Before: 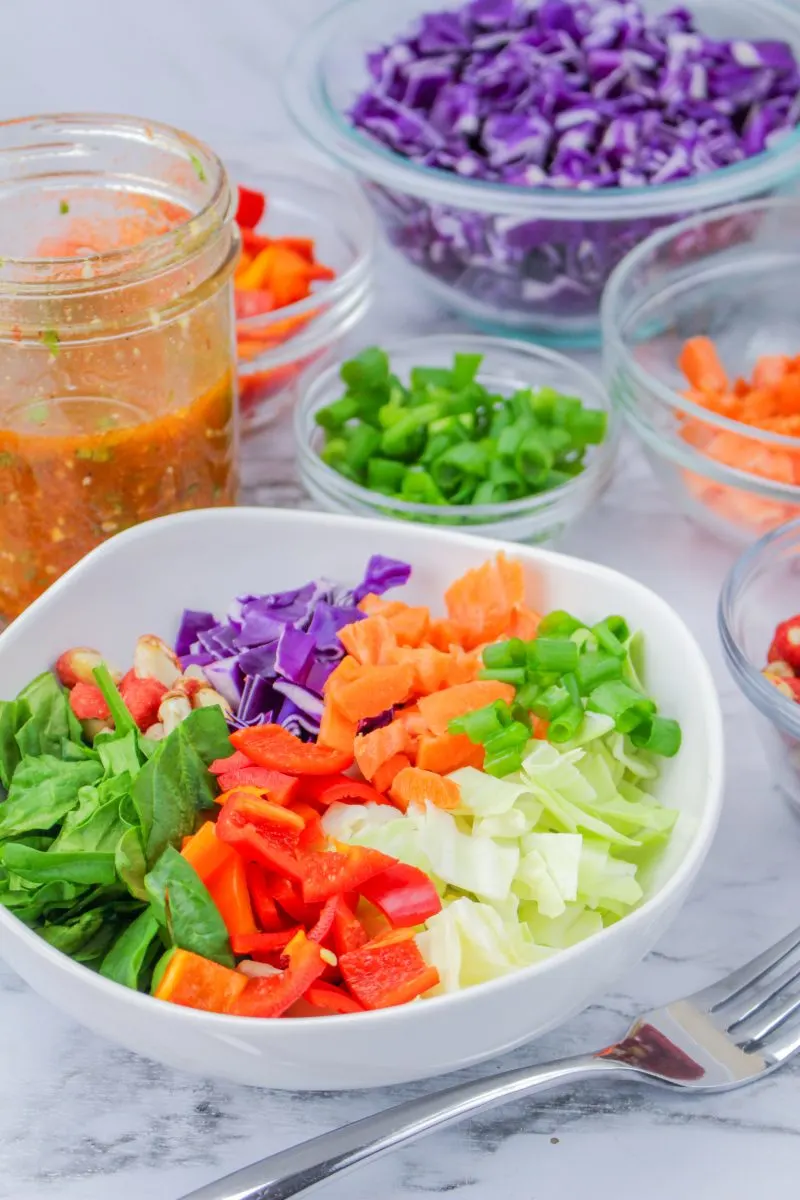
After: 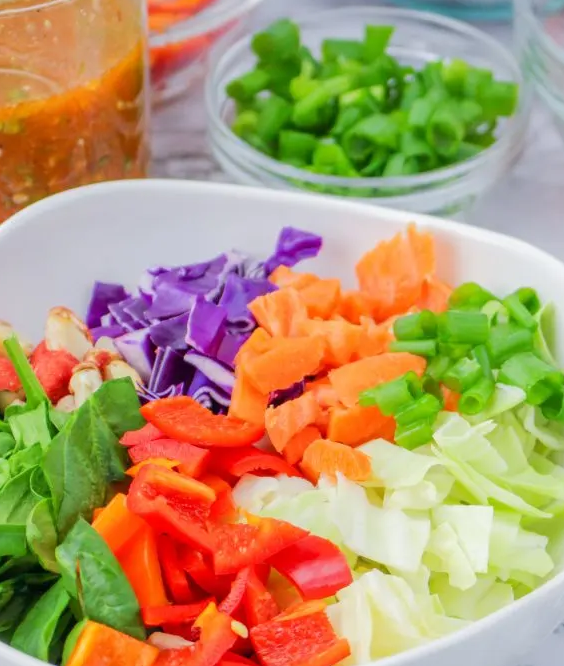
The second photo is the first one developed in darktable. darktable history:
crop: left 11.138%, top 27.348%, right 18.305%, bottom 17.1%
